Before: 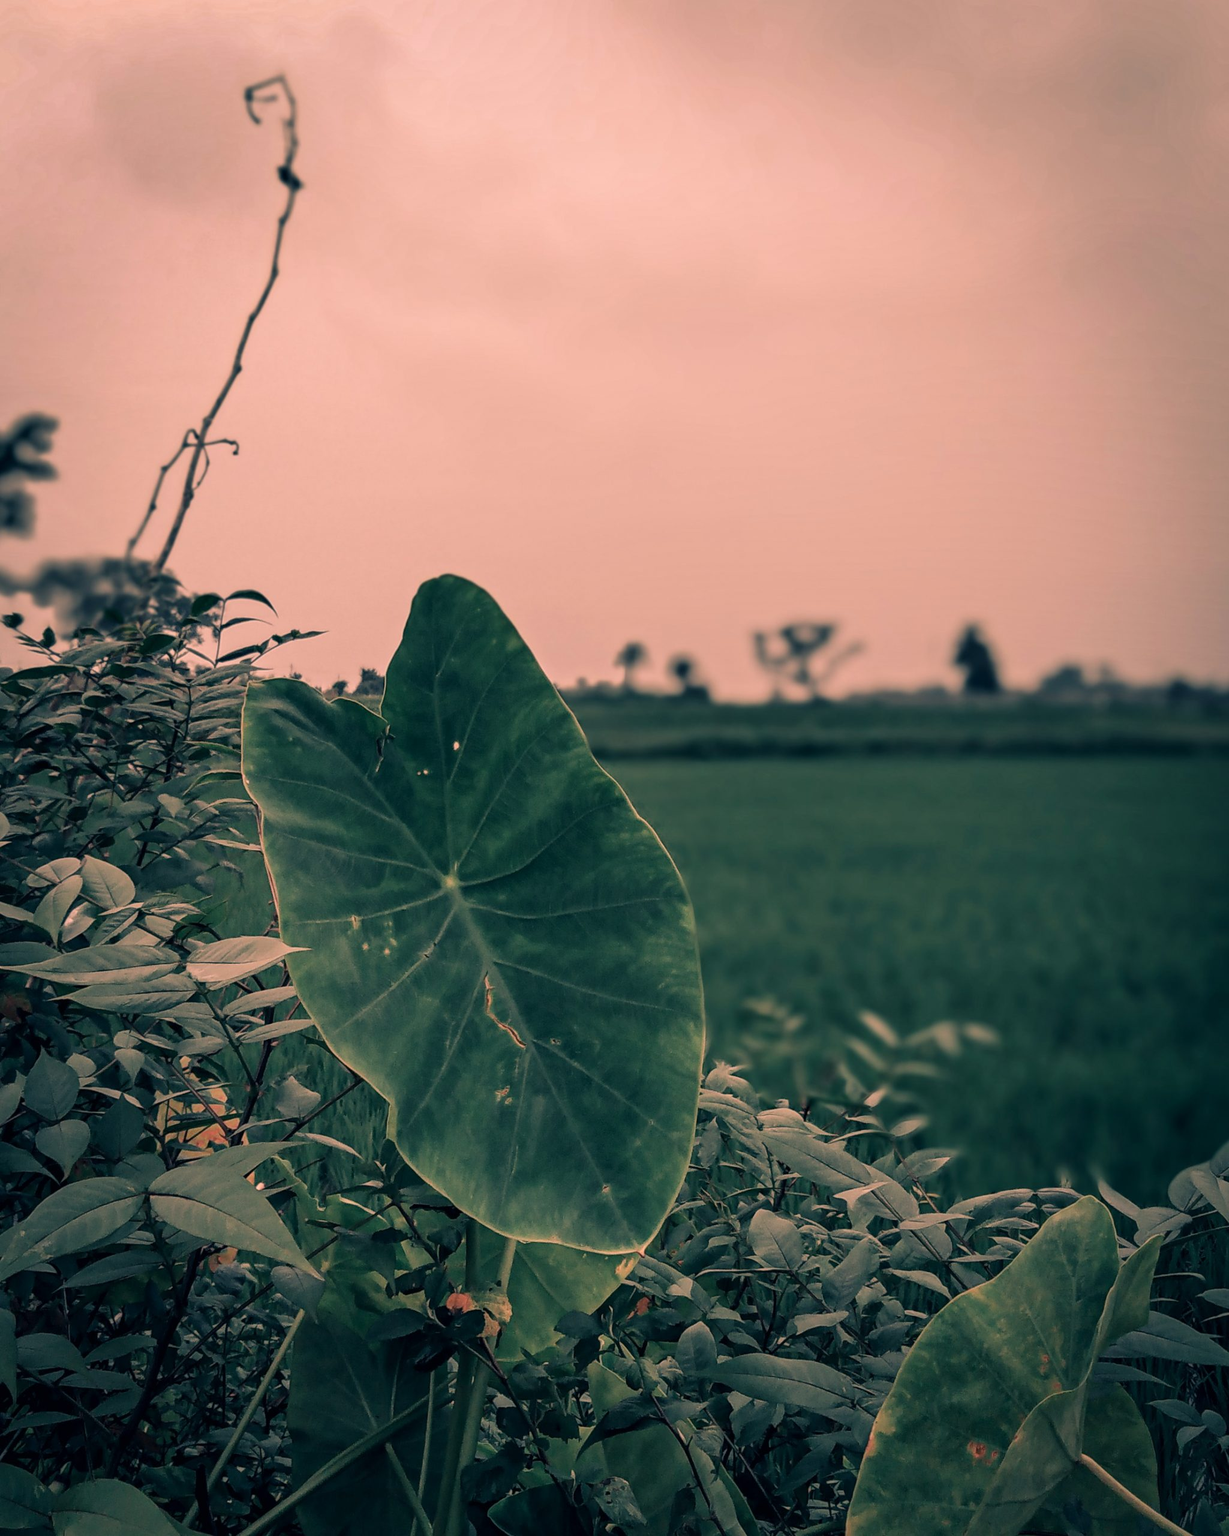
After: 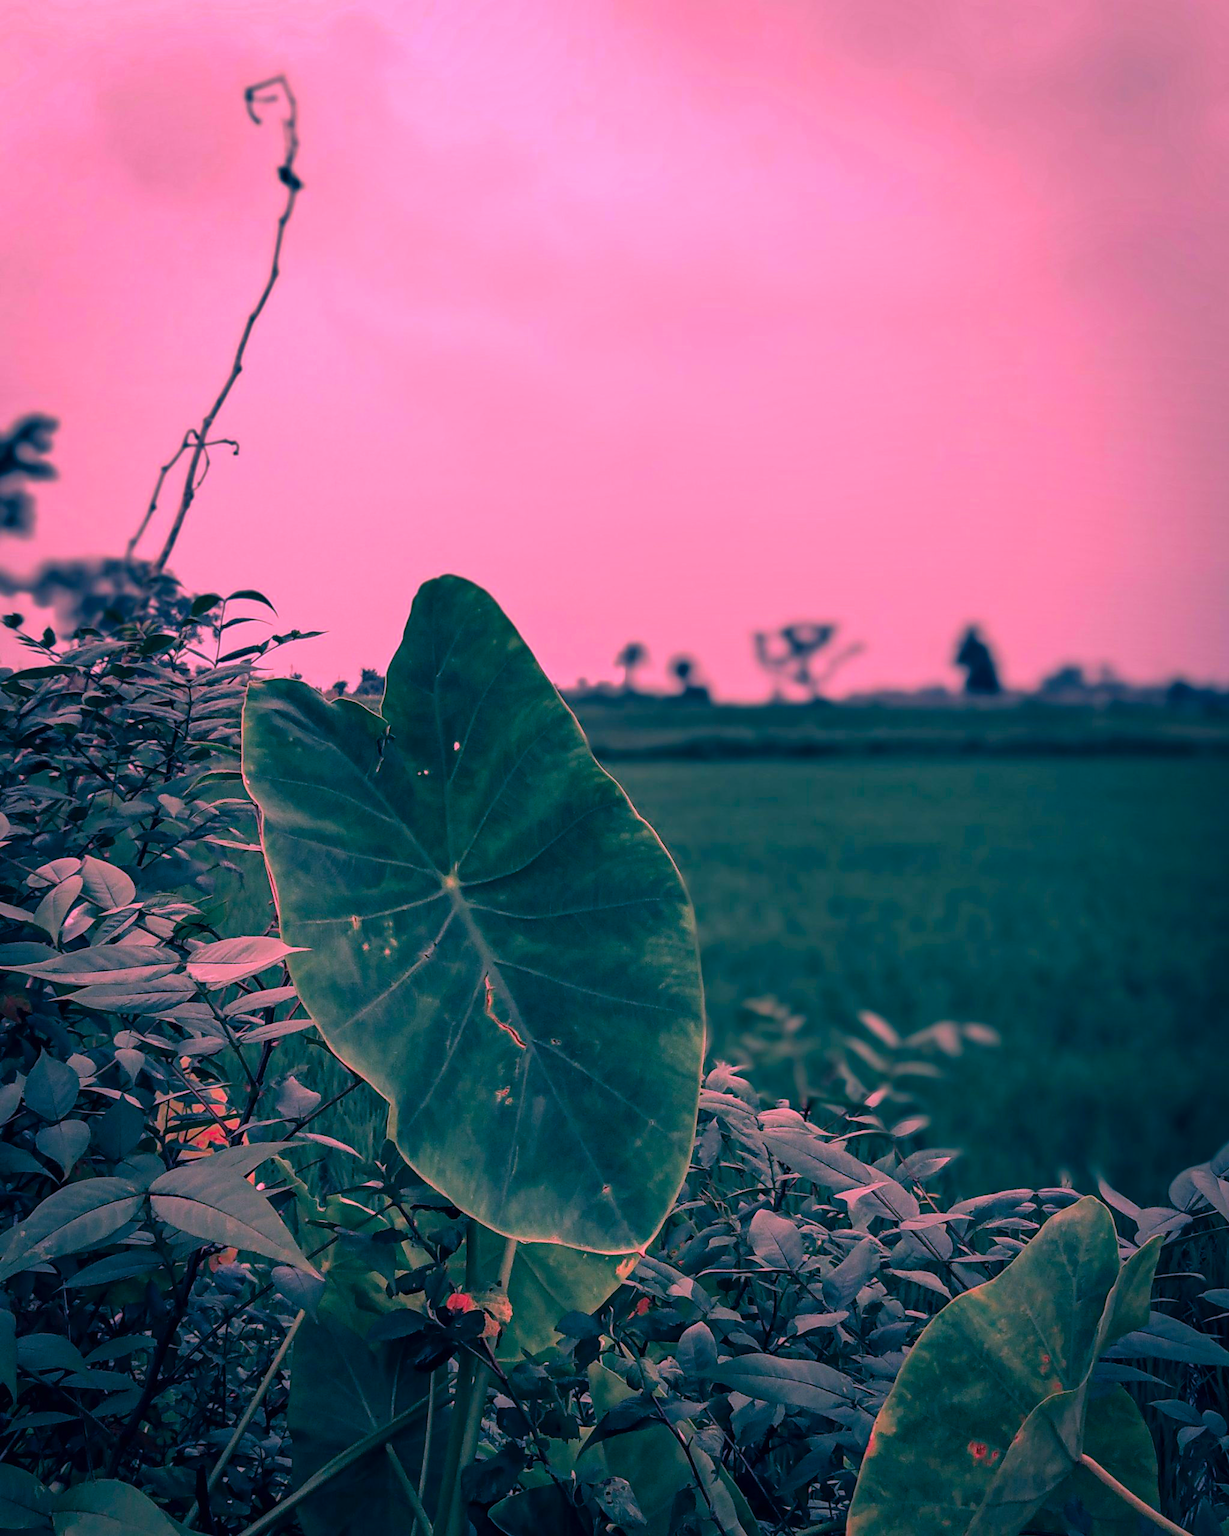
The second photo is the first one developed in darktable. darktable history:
color calibration: x 0.372, y 0.386, temperature 4284.4 K
color correction: highlights a* 19.12, highlights b* -11.68, saturation 1.66
